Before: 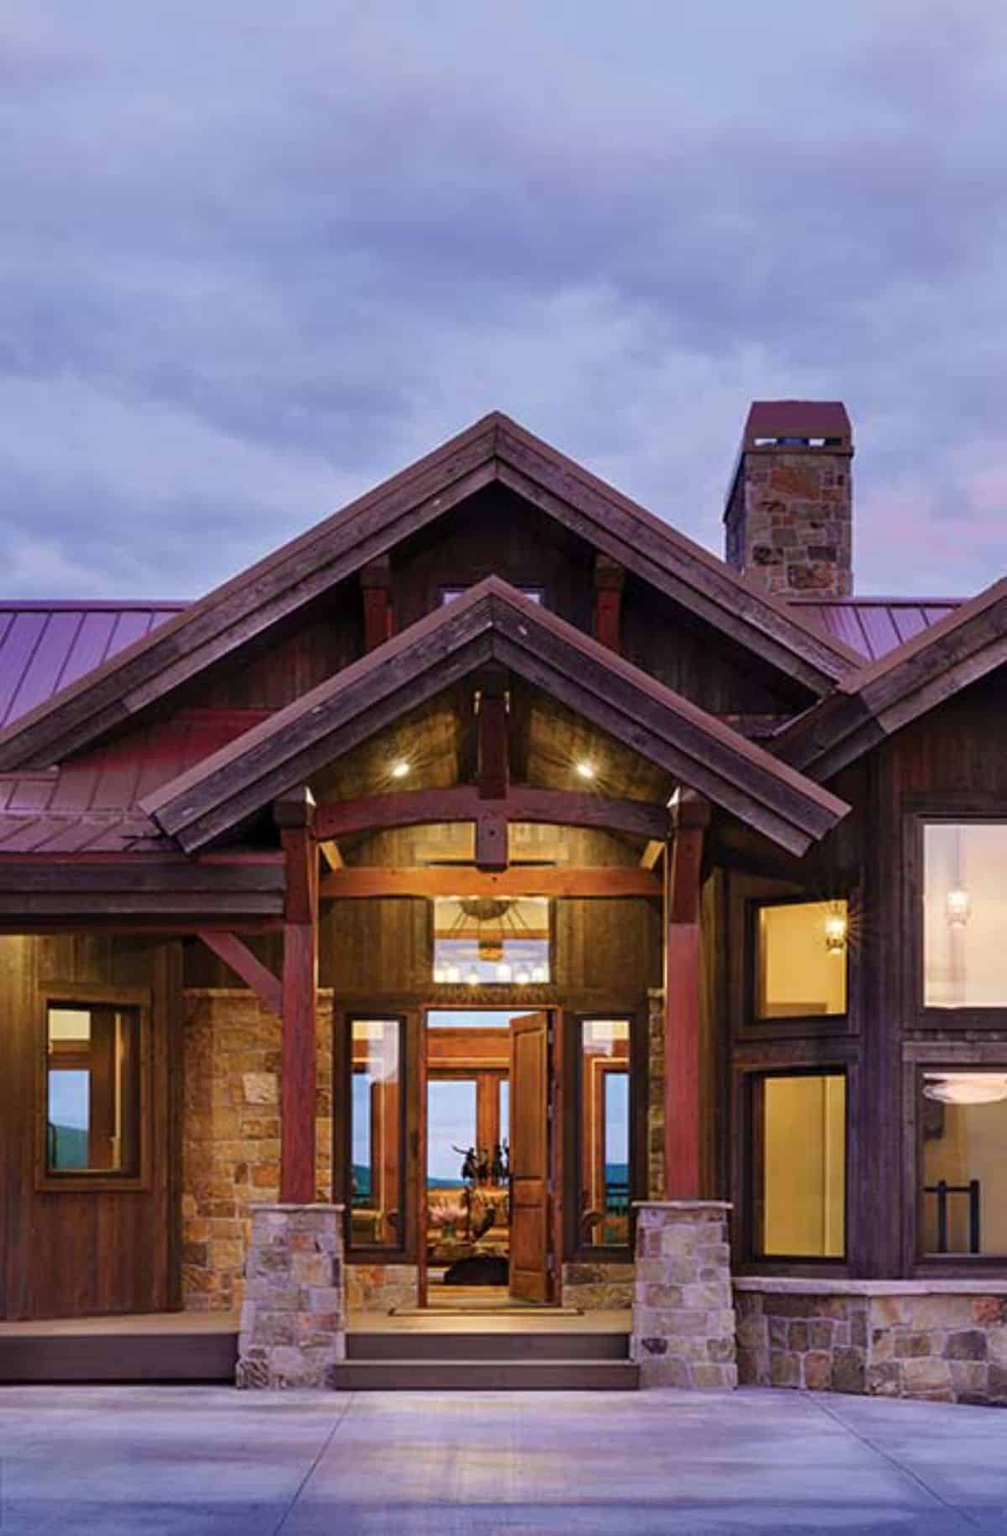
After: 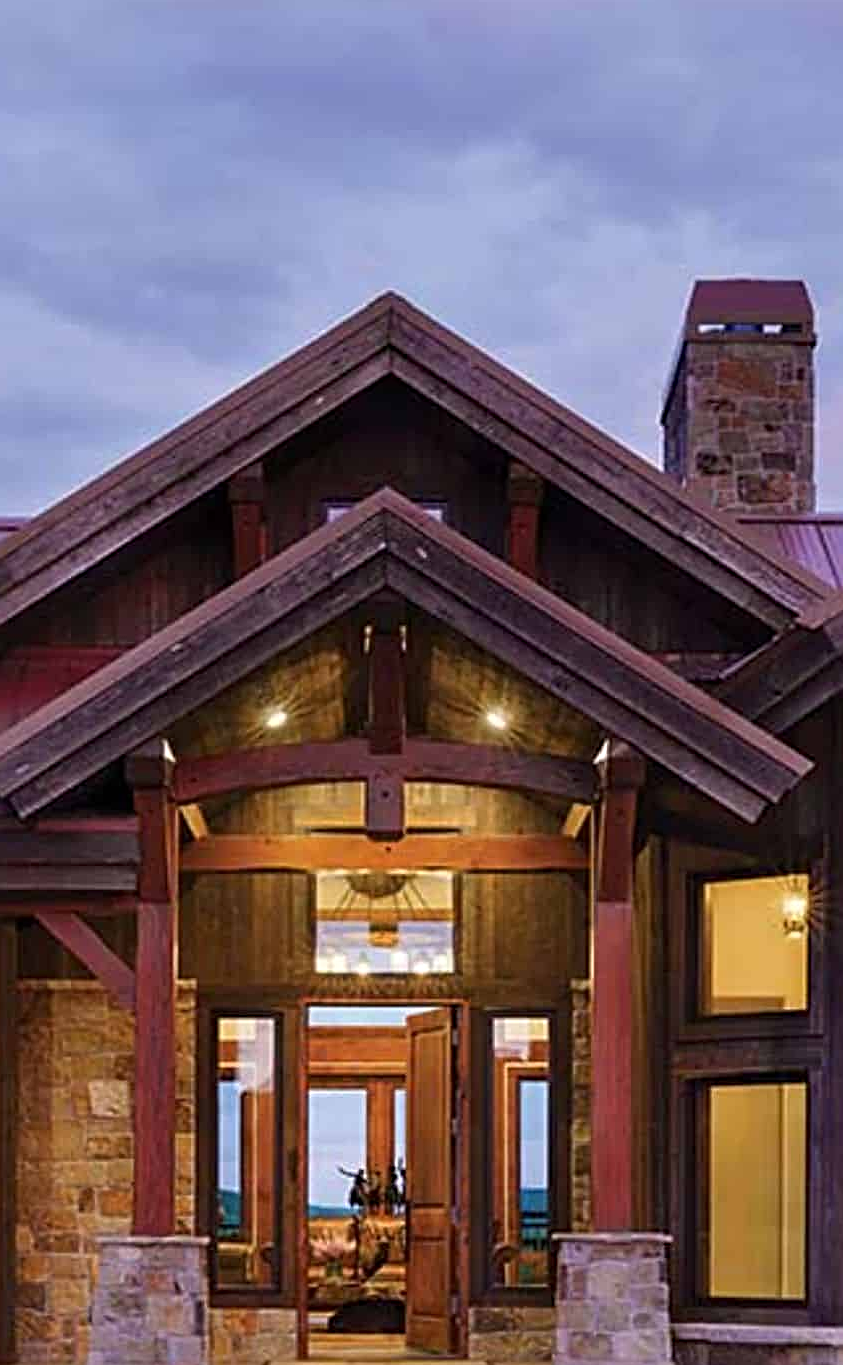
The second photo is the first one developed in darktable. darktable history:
crop and rotate: left 16.812%, top 10.827%, right 12.887%, bottom 14.58%
sharpen: radius 3.076
